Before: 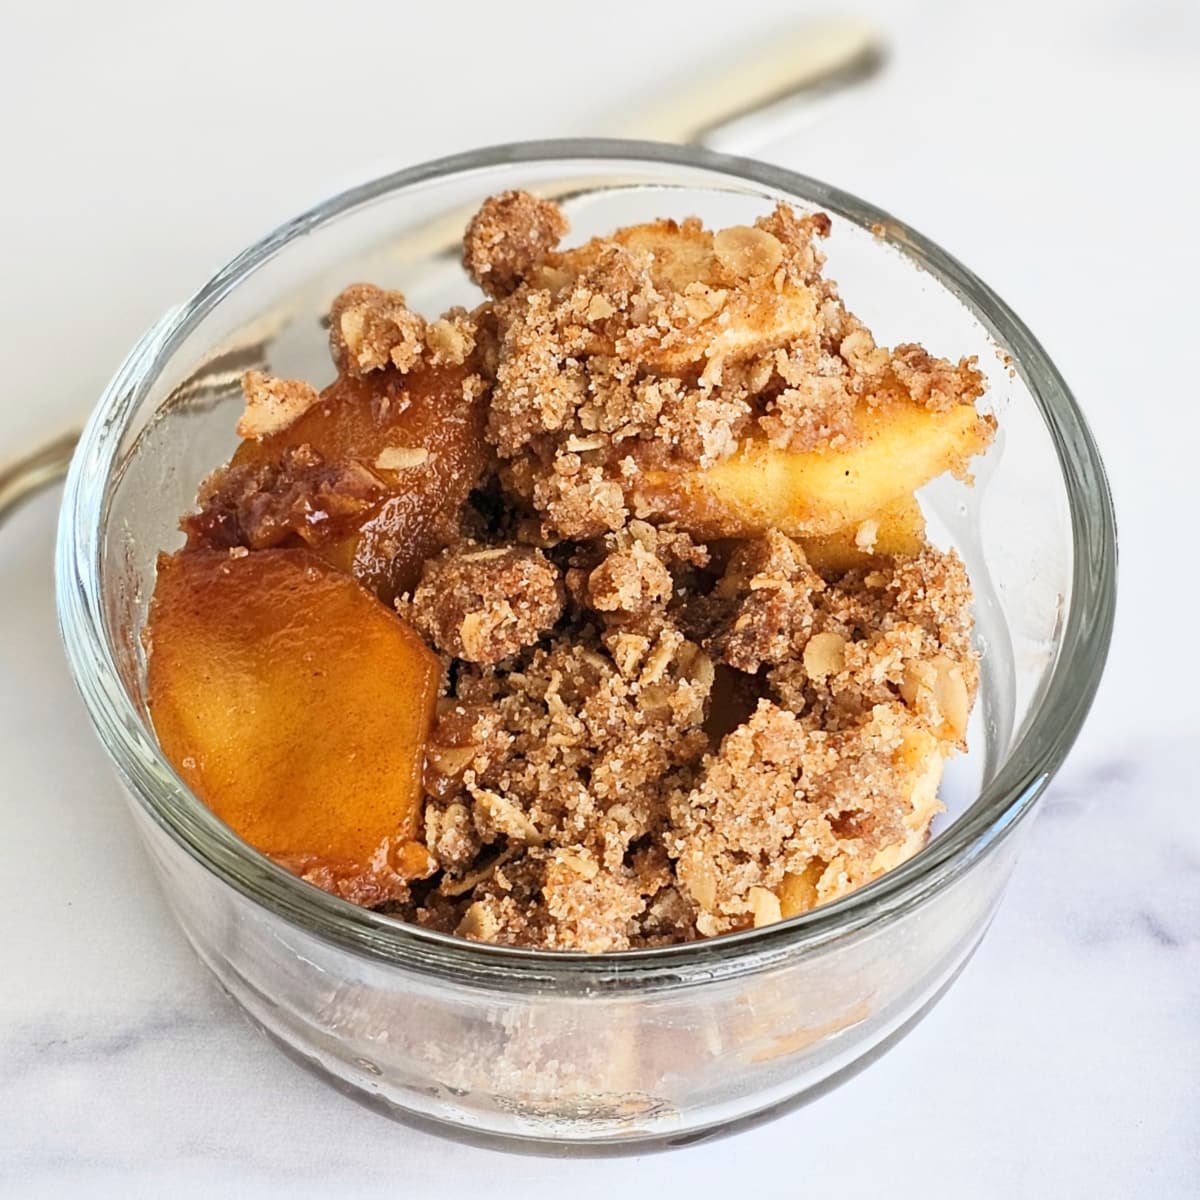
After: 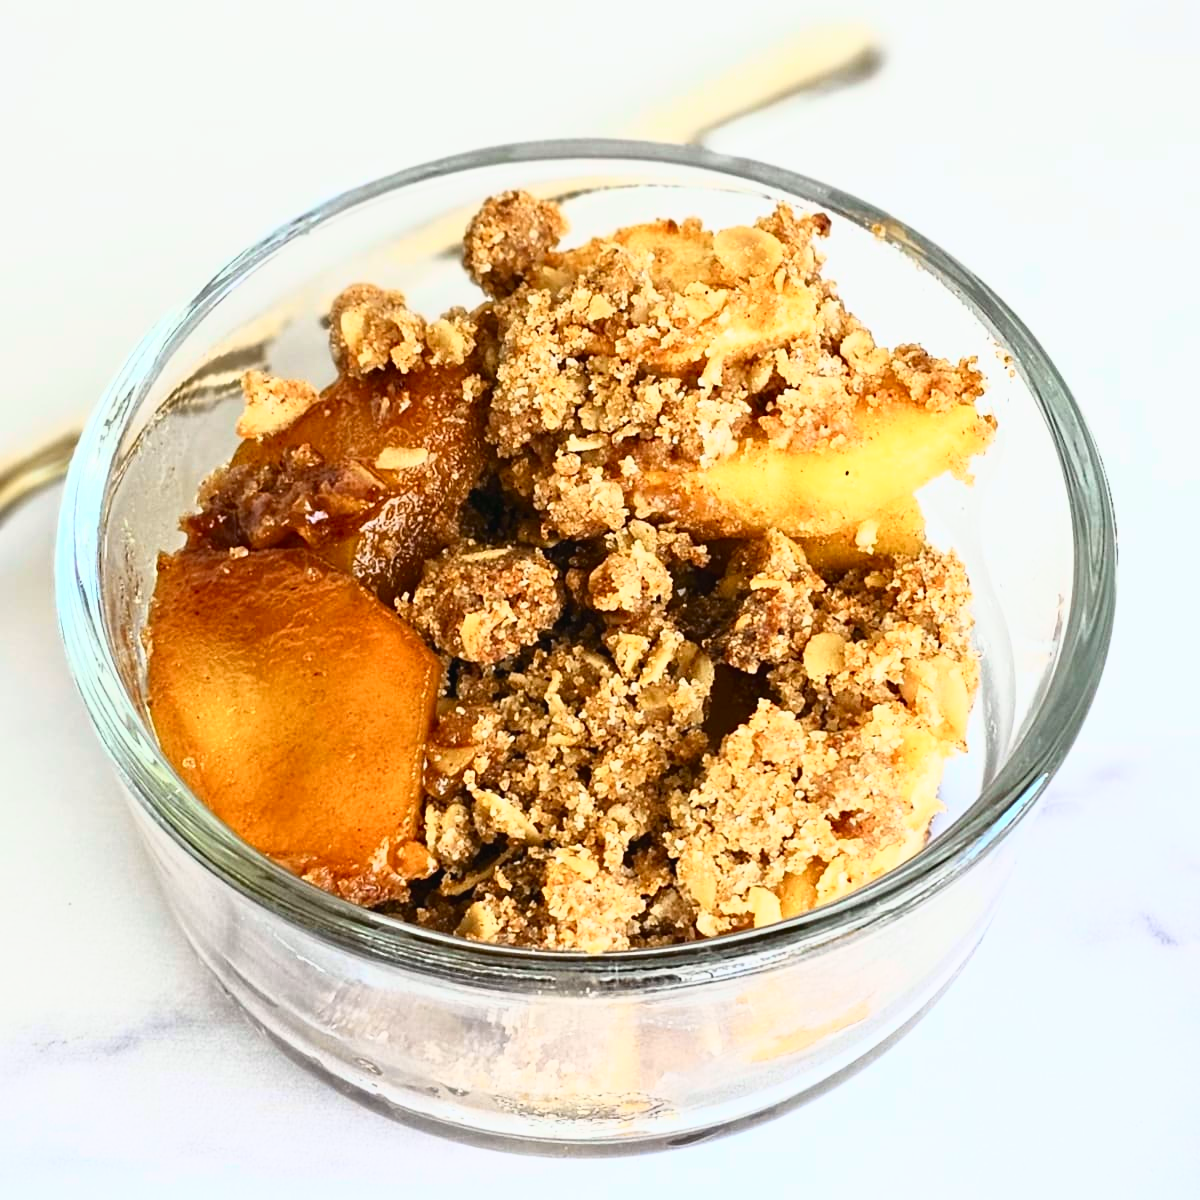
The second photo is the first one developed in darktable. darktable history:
tone curve: curves: ch0 [(0, 0.018) (0.162, 0.128) (0.434, 0.478) (0.667, 0.785) (0.819, 0.943) (1, 0.991)]; ch1 [(0, 0) (0.402, 0.36) (0.476, 0.449) (0.506, 0.505) (0.523, 0.518) (0.582, 0.586) (0.641, 0.668) (0.7, 0.741) (1, 1)]; ch2 [(0, 0) (0.416, 0.403) (0.483, 0.472) (0.503, 0.505) (0.521, 0.519) (0.547, 0.561) (0.597, 0.643) (0.699, 0.759) (0.997, 0.858)], color space Lab, independent channels, preserve colors none
